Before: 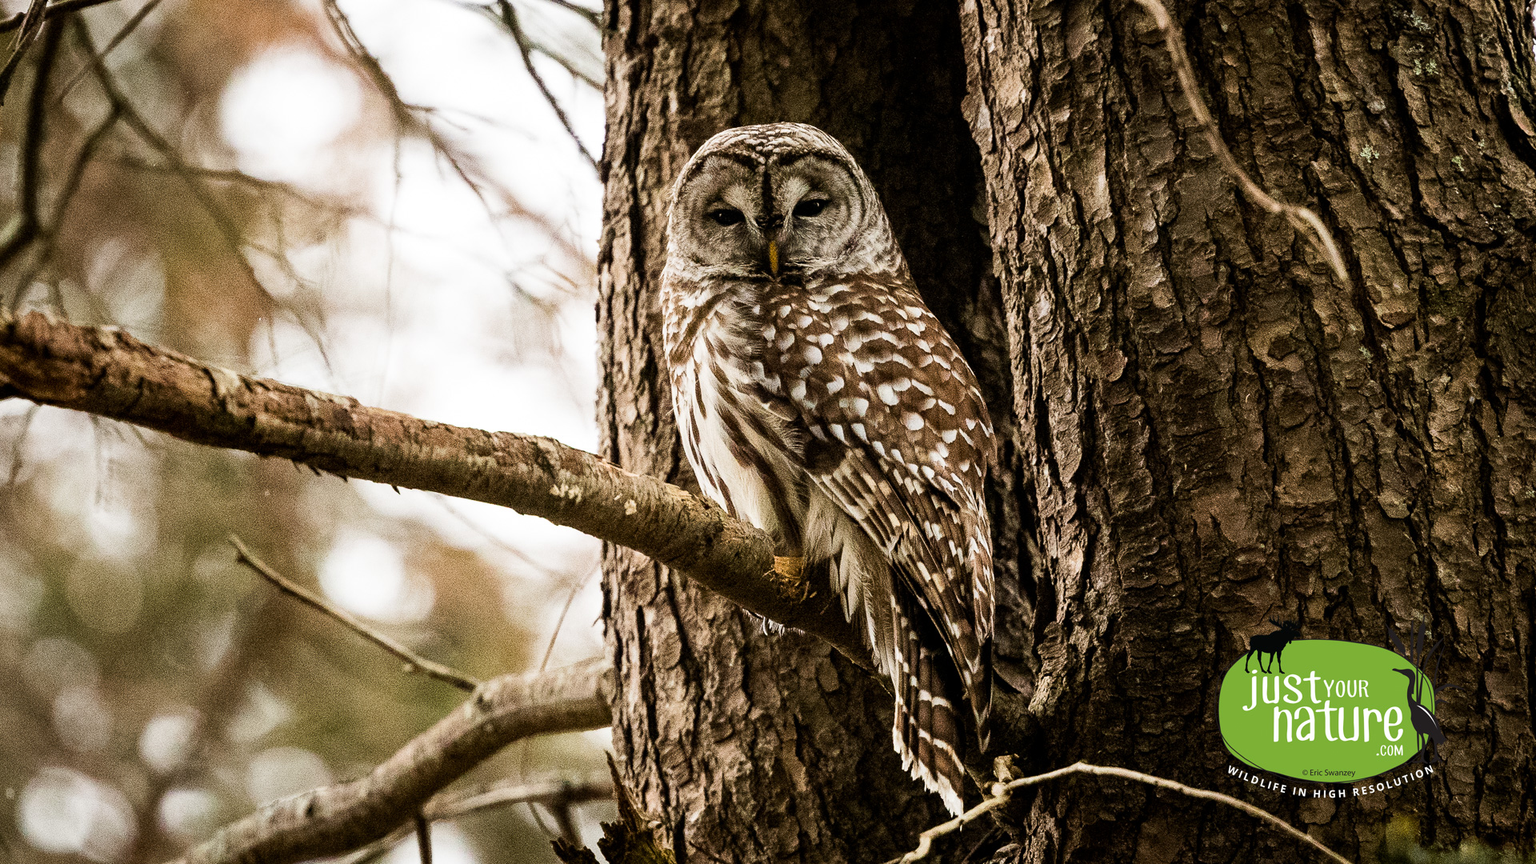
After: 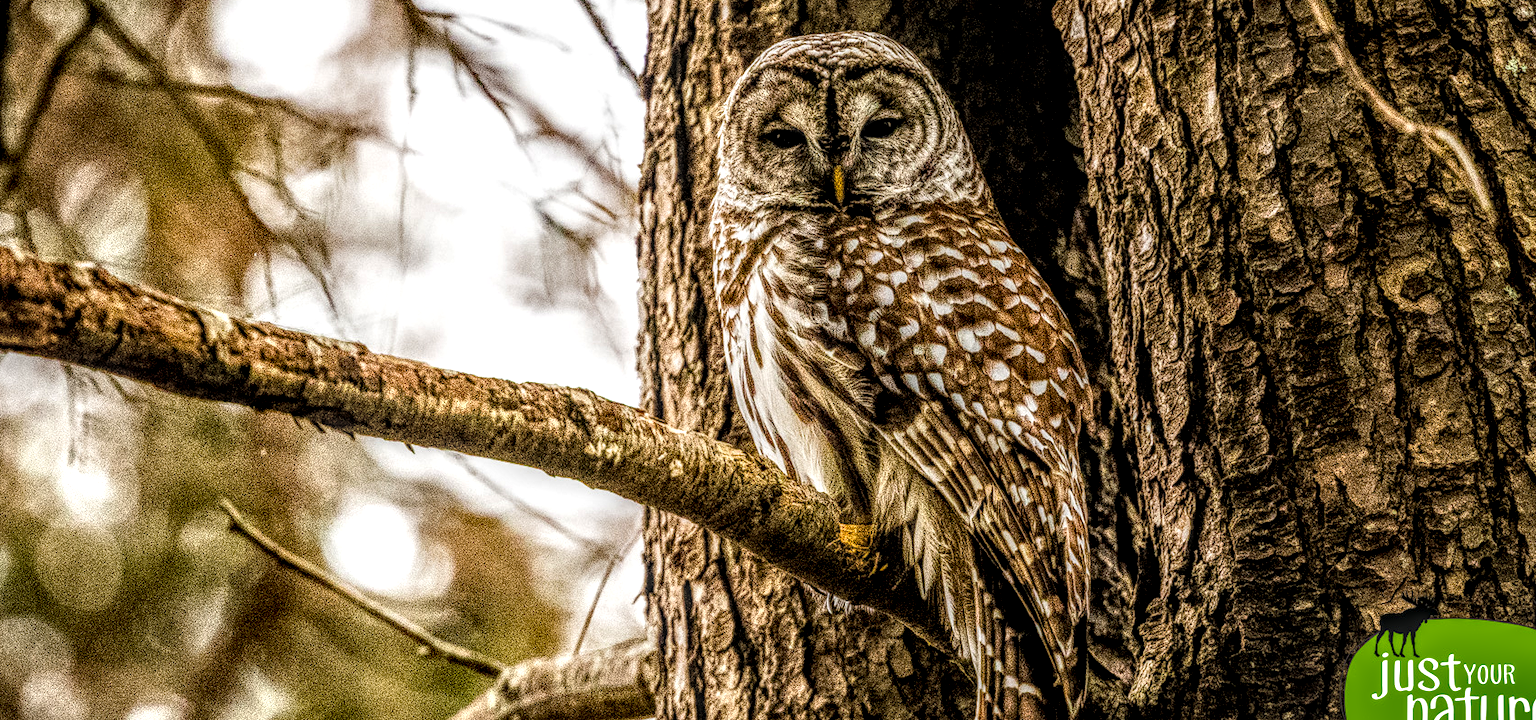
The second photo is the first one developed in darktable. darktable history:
crop and rotate: left 2.343%, top 11.047%, right 9.636%, bottom 15.459%
local contrast: highlights 6%, shadows 7%, detail 299%, midtone range 0.293
color balance rgb: perceptual saturation grading › global saturation 29.83%, global vibrance 11.178%
